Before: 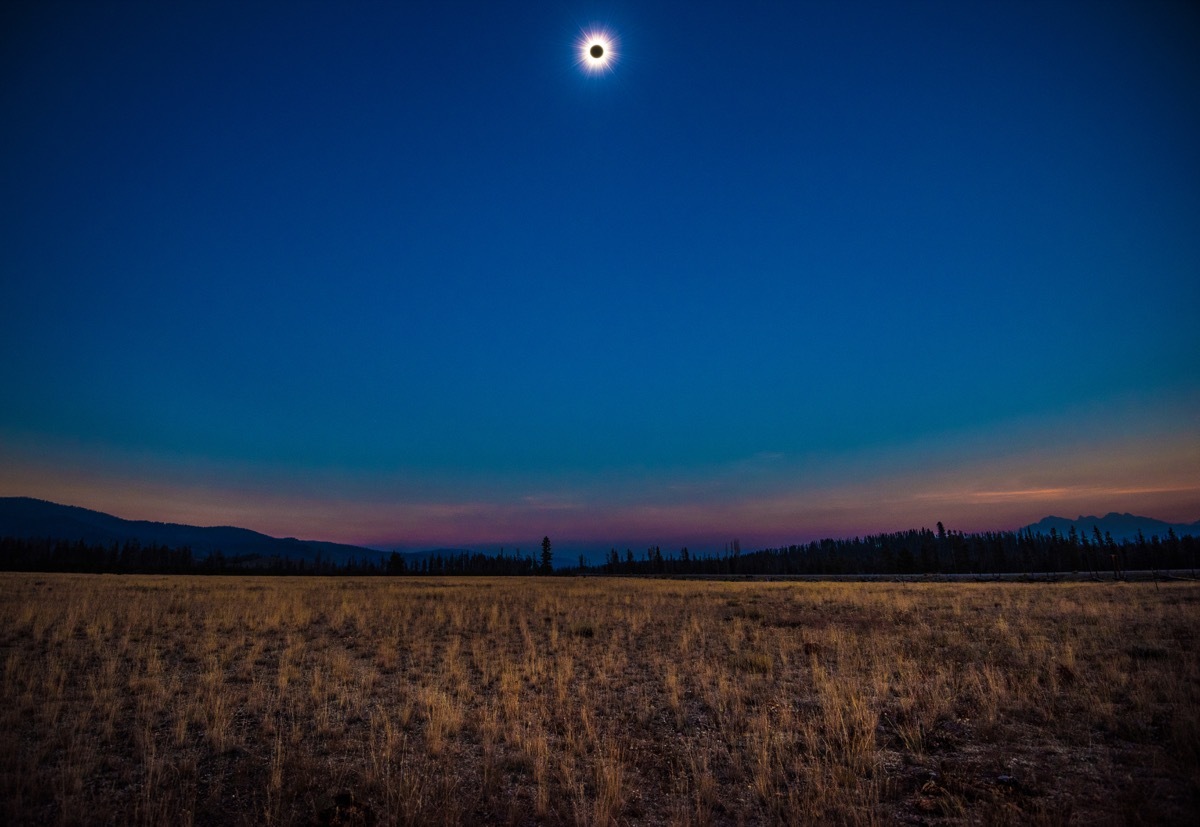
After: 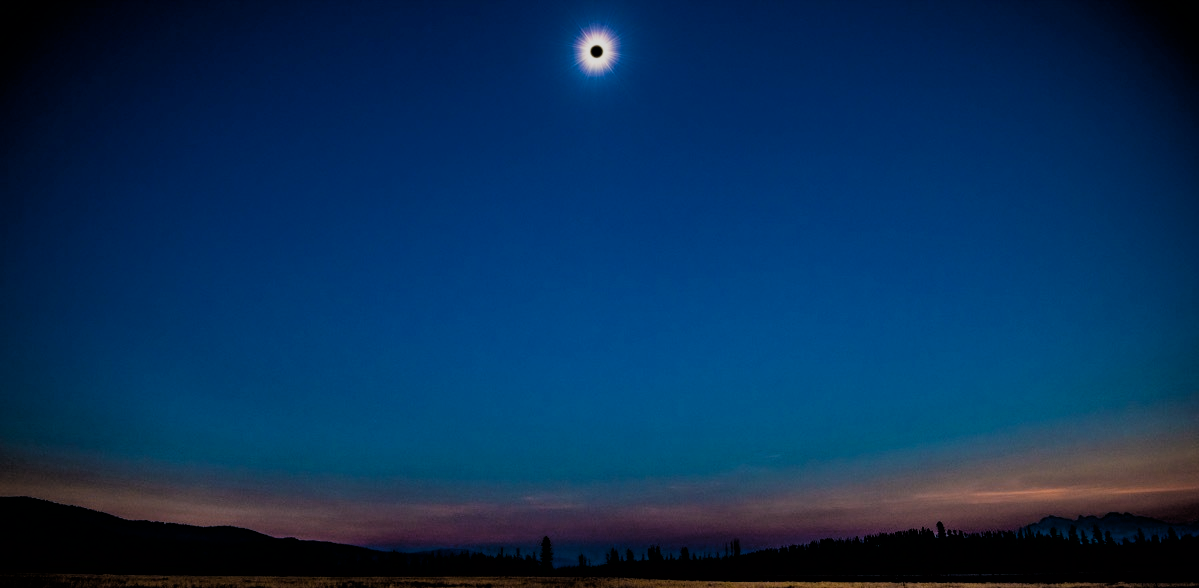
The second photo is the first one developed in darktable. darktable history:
color balance rgb: perceptual saturation grading › global saturation 0.948%, perceptual saturation grading › highlights -32.347%, perceptual saturation grading › mid-tones 5.257%, perceptual saturation grading › shadows 17.119%, global vibrance 20%
filmic rgb: black relative exposure -2.78 EV, white relative exposure 4.56 EV, hardness 1.7, contrast 1.267
crop: right 0%, bottom 28.851%
